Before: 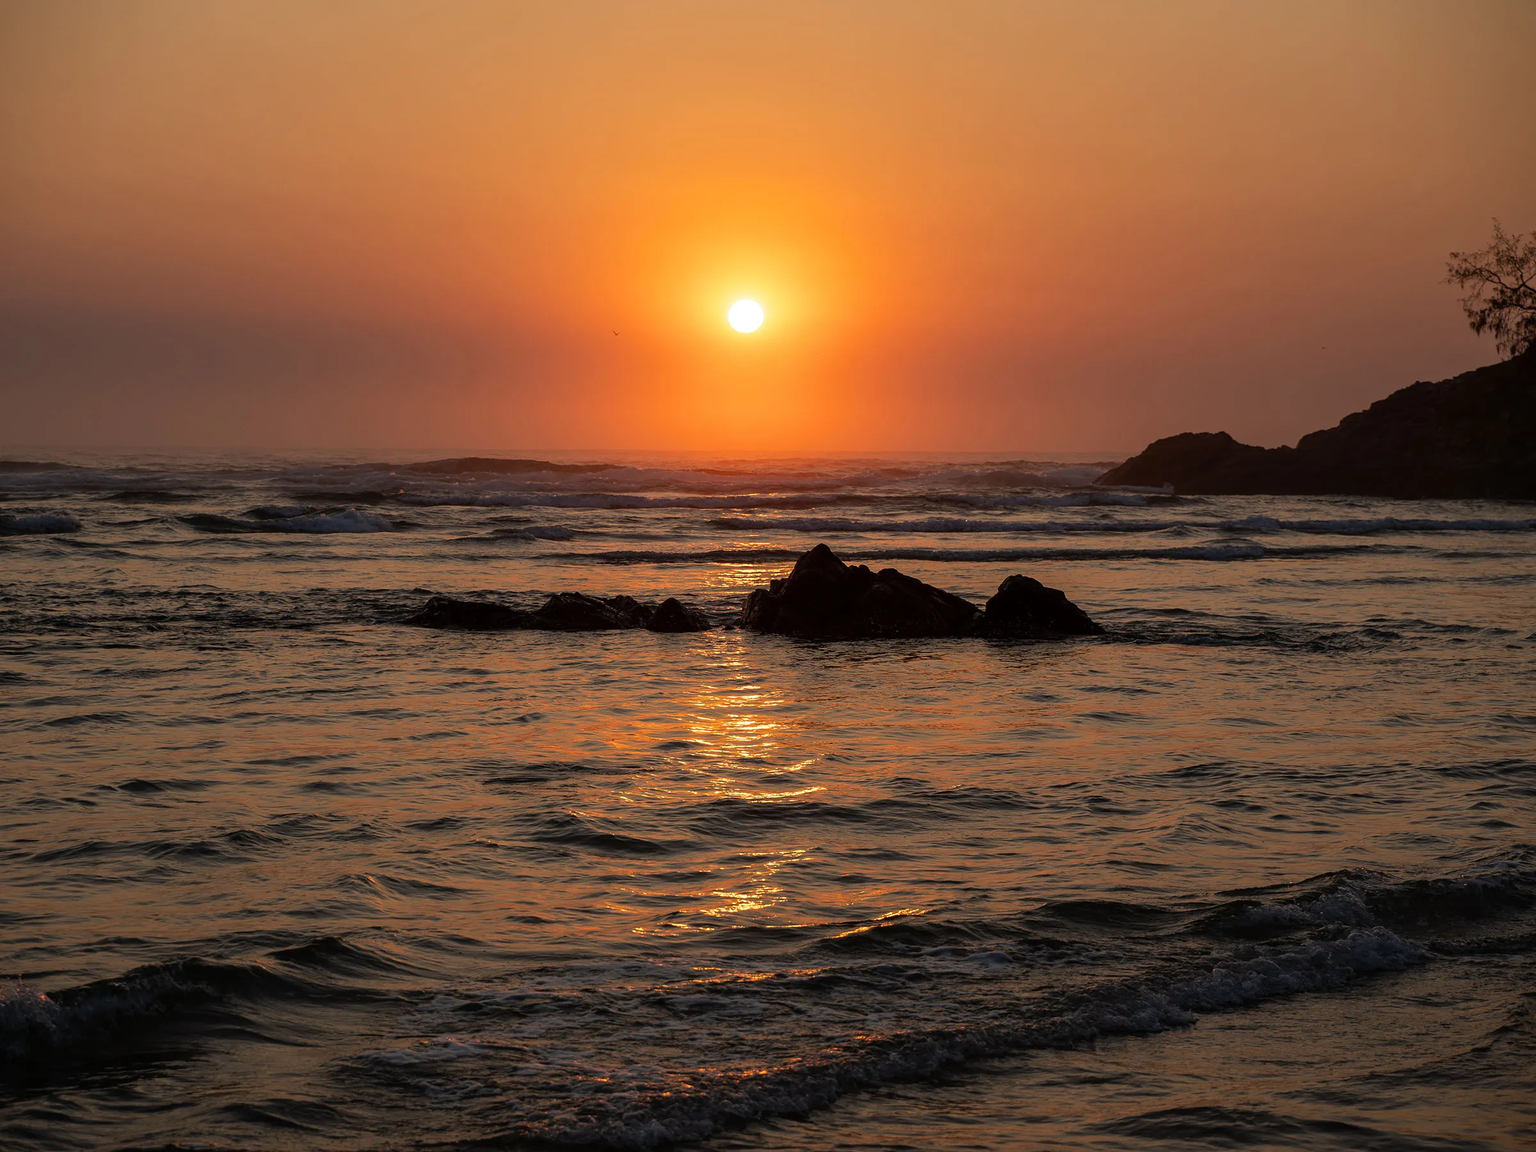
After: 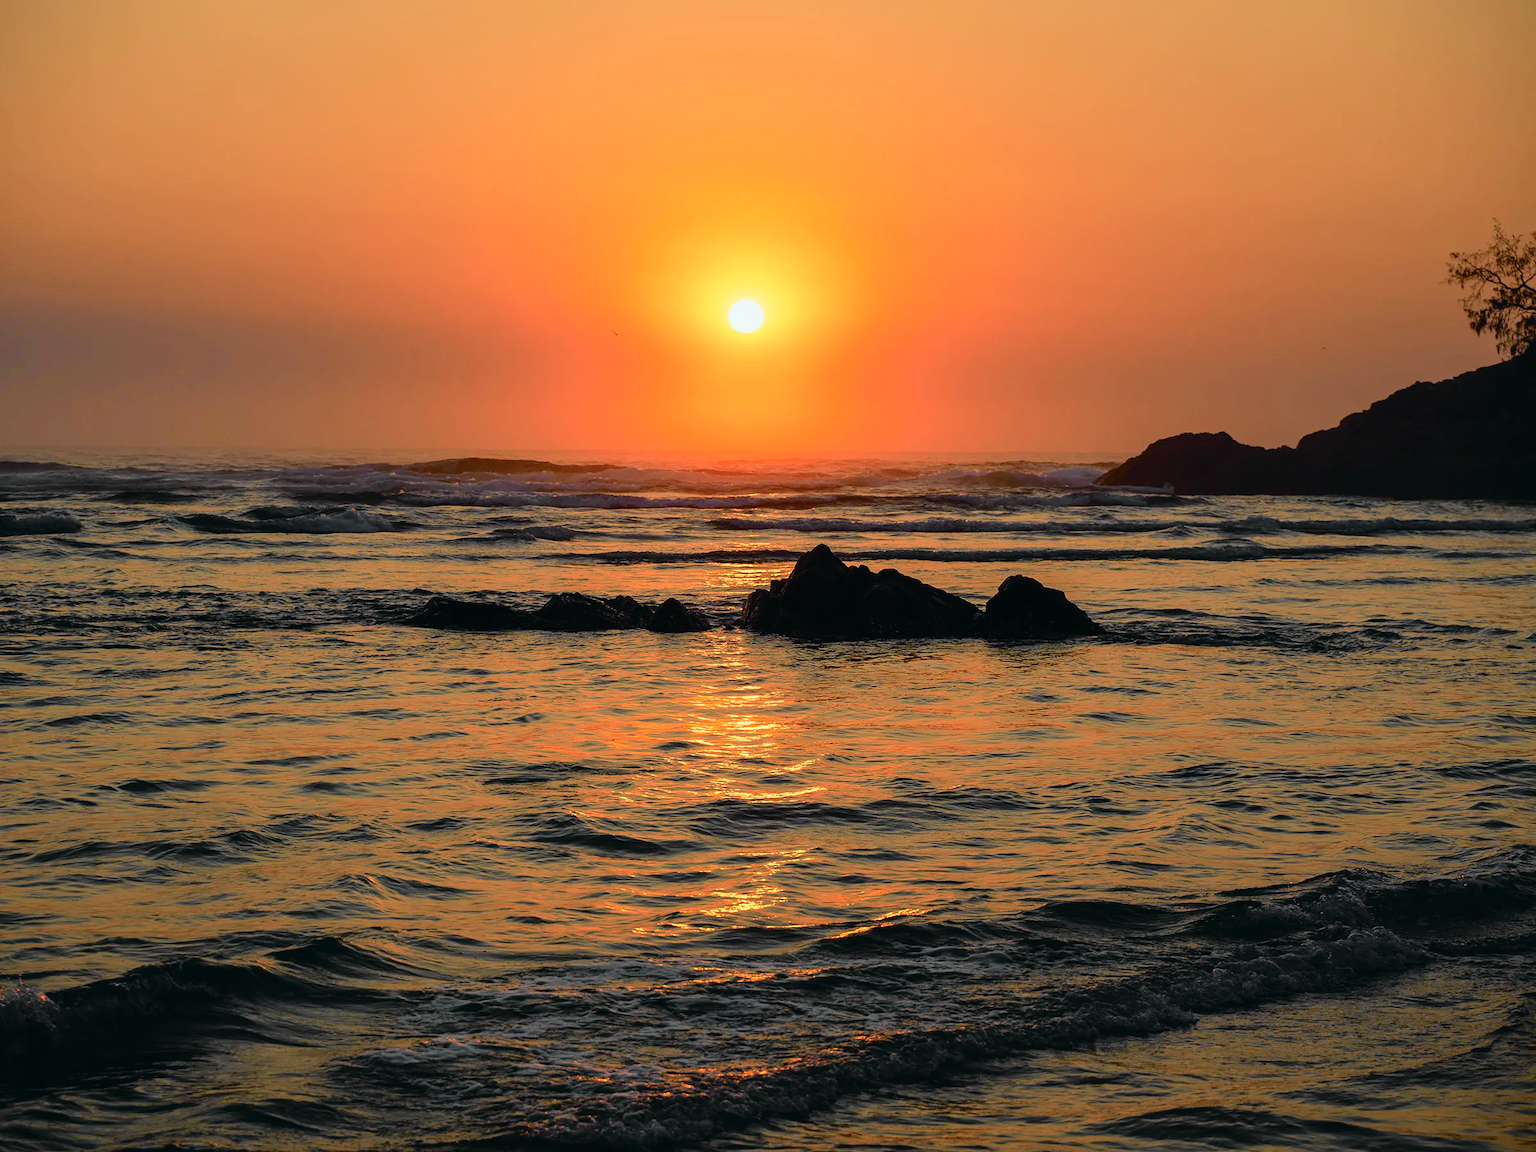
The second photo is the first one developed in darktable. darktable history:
tone curve: curves: ch0 [(0, 0.015) (0.084, 0.074) (0.162, 0.165) (0.304, 0.382) (0.466, 0.576) (0.654, 0.741) (0.848, 0.906) (0.984, 0.963)]; ch1 [(0, 0) (0.34, 0.235) (0.46, 0.46) (0.515, 0.502) (0.553, 0.567) (0.764, 0.815) (1, 1)]; ch2 [(0, 0) (0.44, 0.458) (0.479, 0.492) (0.524, 0.507) (0.547, 0.579) (0.673, 0.712) (1, 1)], color space Lab, independent channels, preserve colors none
